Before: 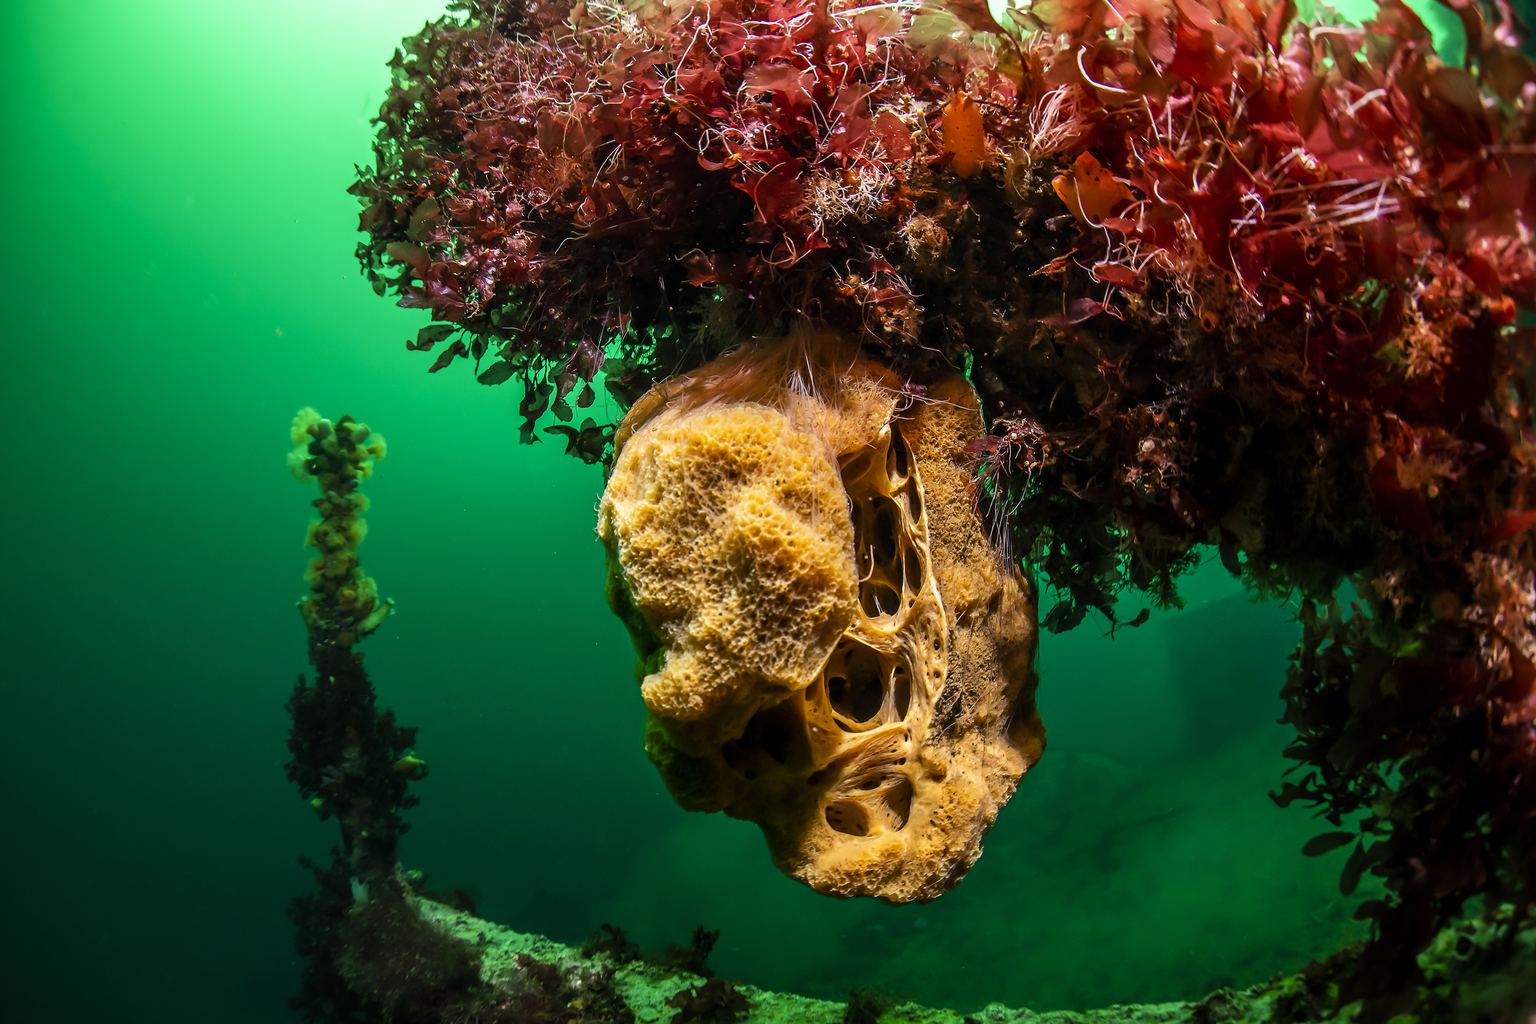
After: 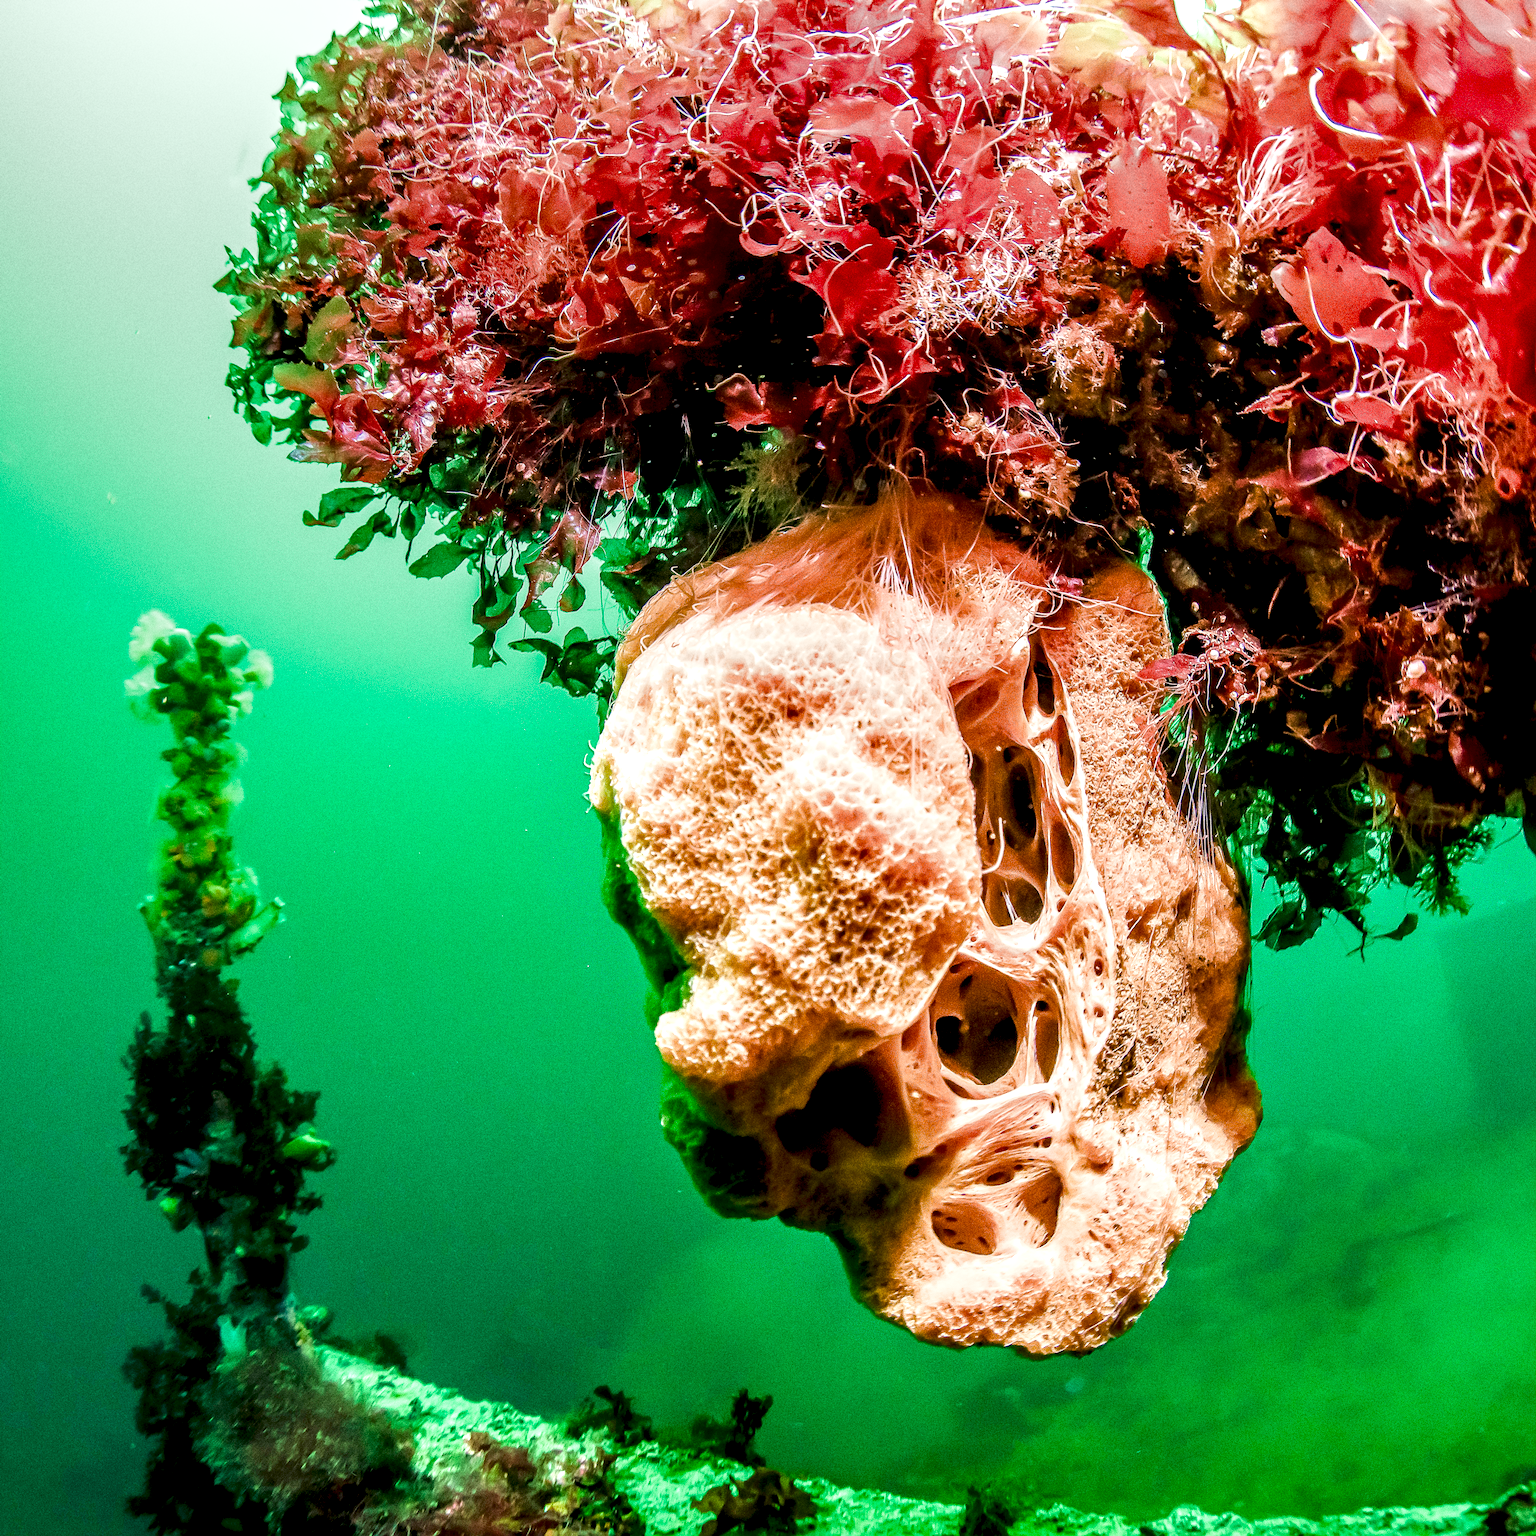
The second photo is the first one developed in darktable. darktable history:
grain: coarseness 0.09 ISO, strength 40%
contrast brightness saturation: contrast -0.19, saturation 0.19
crop and rotate: left 13.342%, right 19.991%
exposure: black level correction 0.001, exposure 0.5 EV, compensate exposure bias true, compensate highlight preservation false
filmic rgb: middle gray luminance 4.29%, black relative exposure -13 EV, white relative exposure 5 EV, threshold 6 EV, target black luminance 0%, hardness 5.19, latitude 59.69%, contrast 0.767, highlights saturation mix 5%, shadows ↔ highlights balance 25.95%, add noise in highlights 0, color science v3 (2019), use custom middle-gray values true, iterations of high-quality reconstruction 0, contrast in highlights soft, enable highlight reconstruction true
local contrast: highlights 80%, shadows 57%, detail 175%, midtone range 0.602
sharpen: radius 2.584, amount 0.688
